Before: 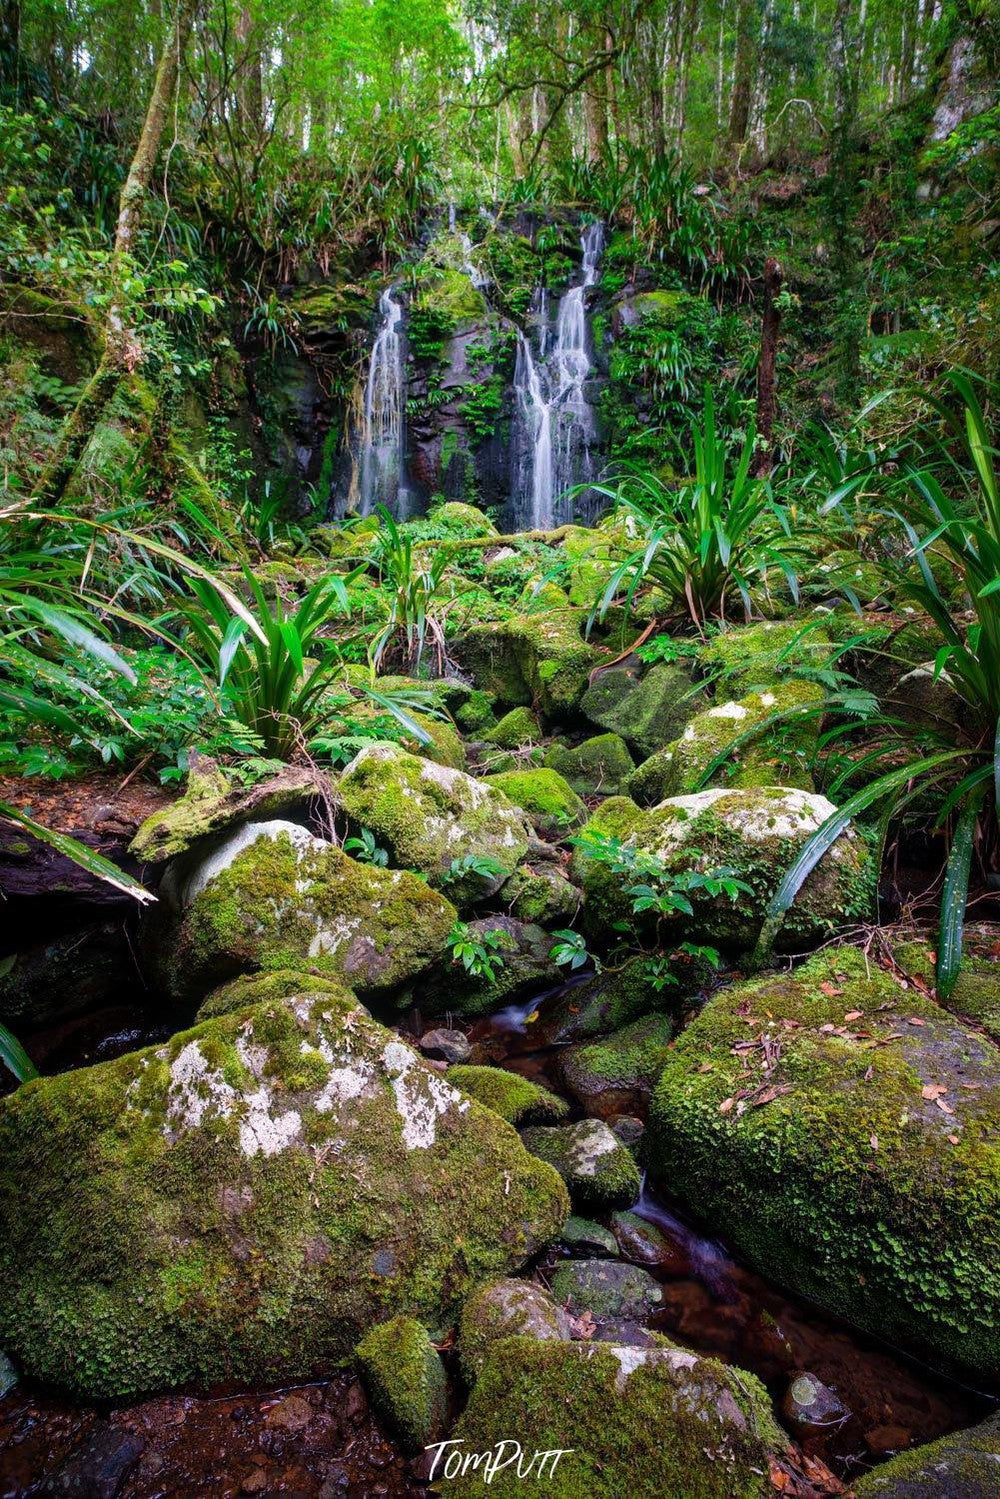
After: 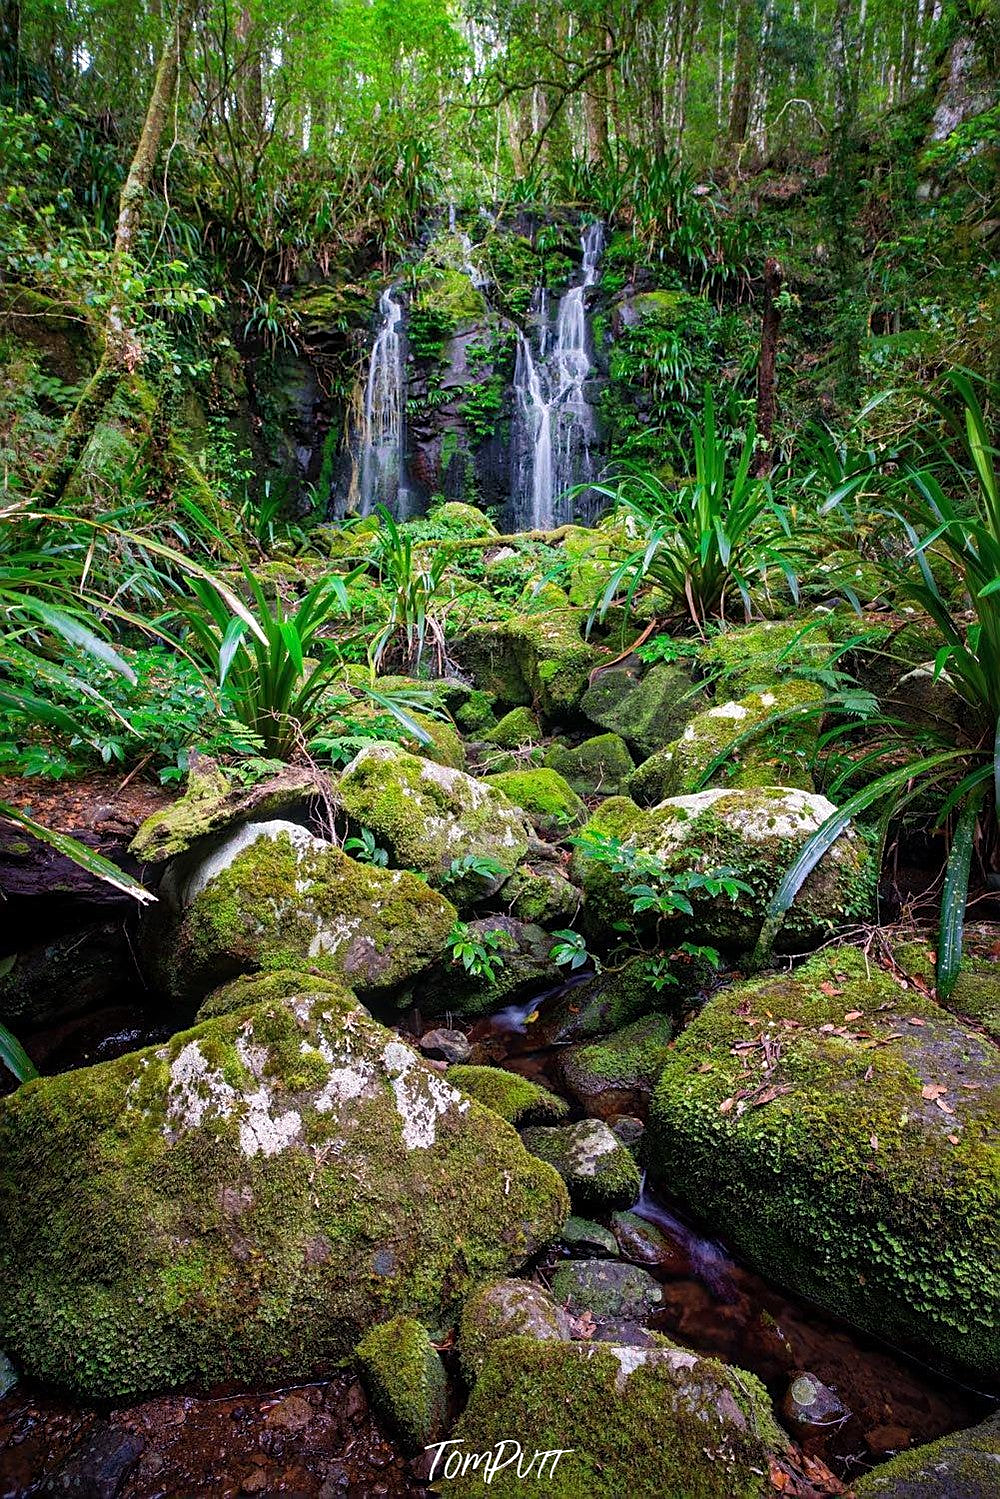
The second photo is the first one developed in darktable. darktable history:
sharpen: on, module defaults
shadows and highlights: radius 126.36, shadows 21.12, highlights -22.41, low approximation 0.01
